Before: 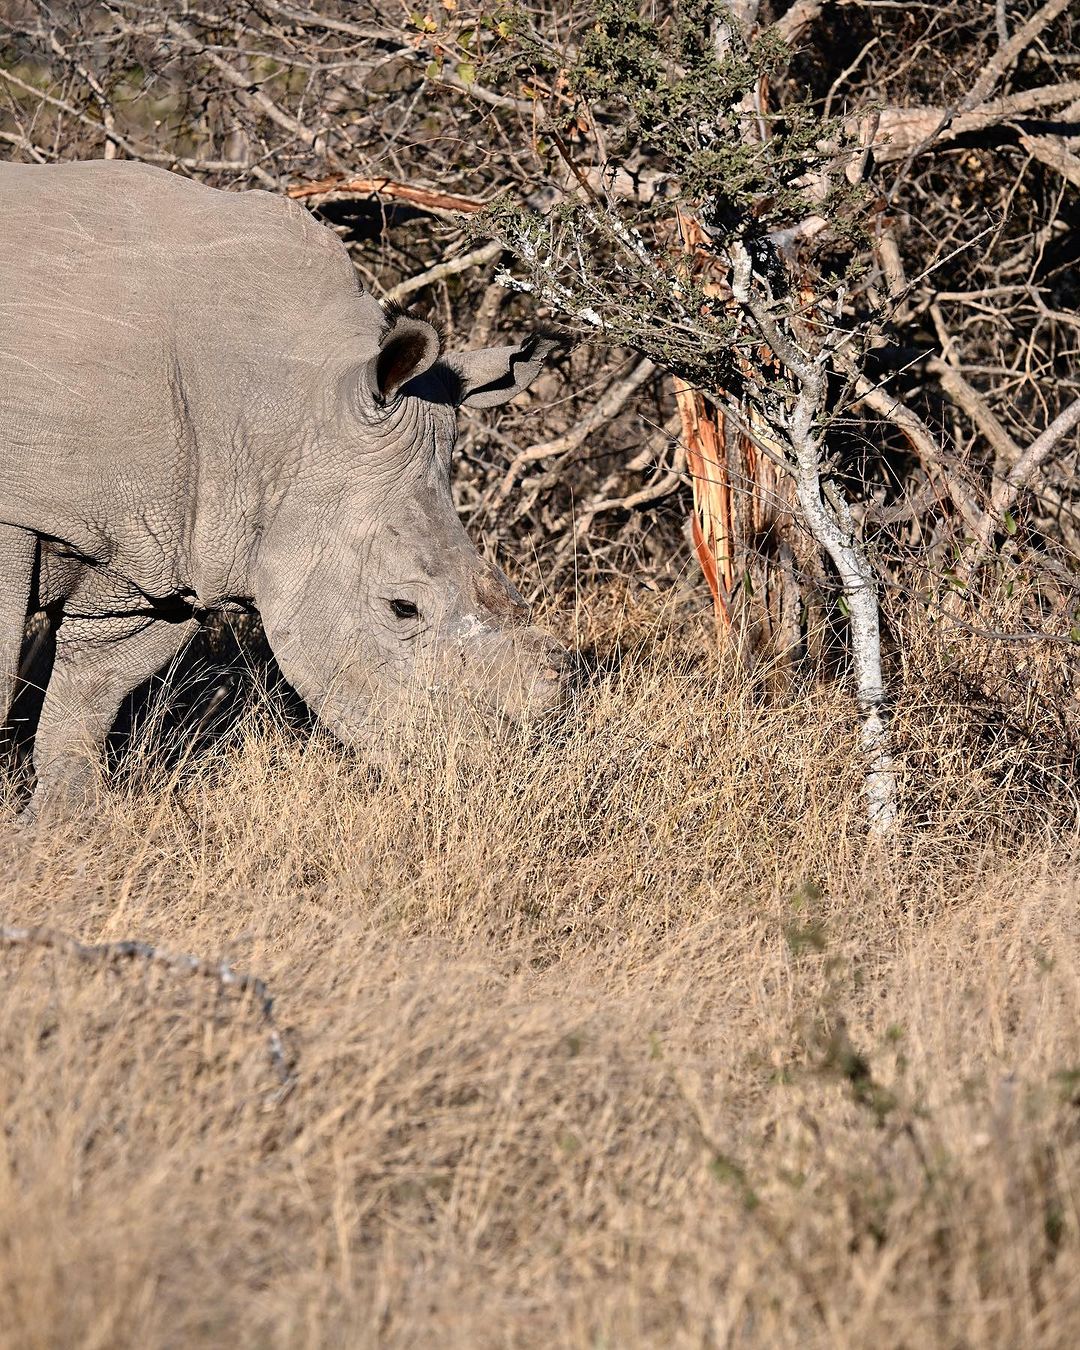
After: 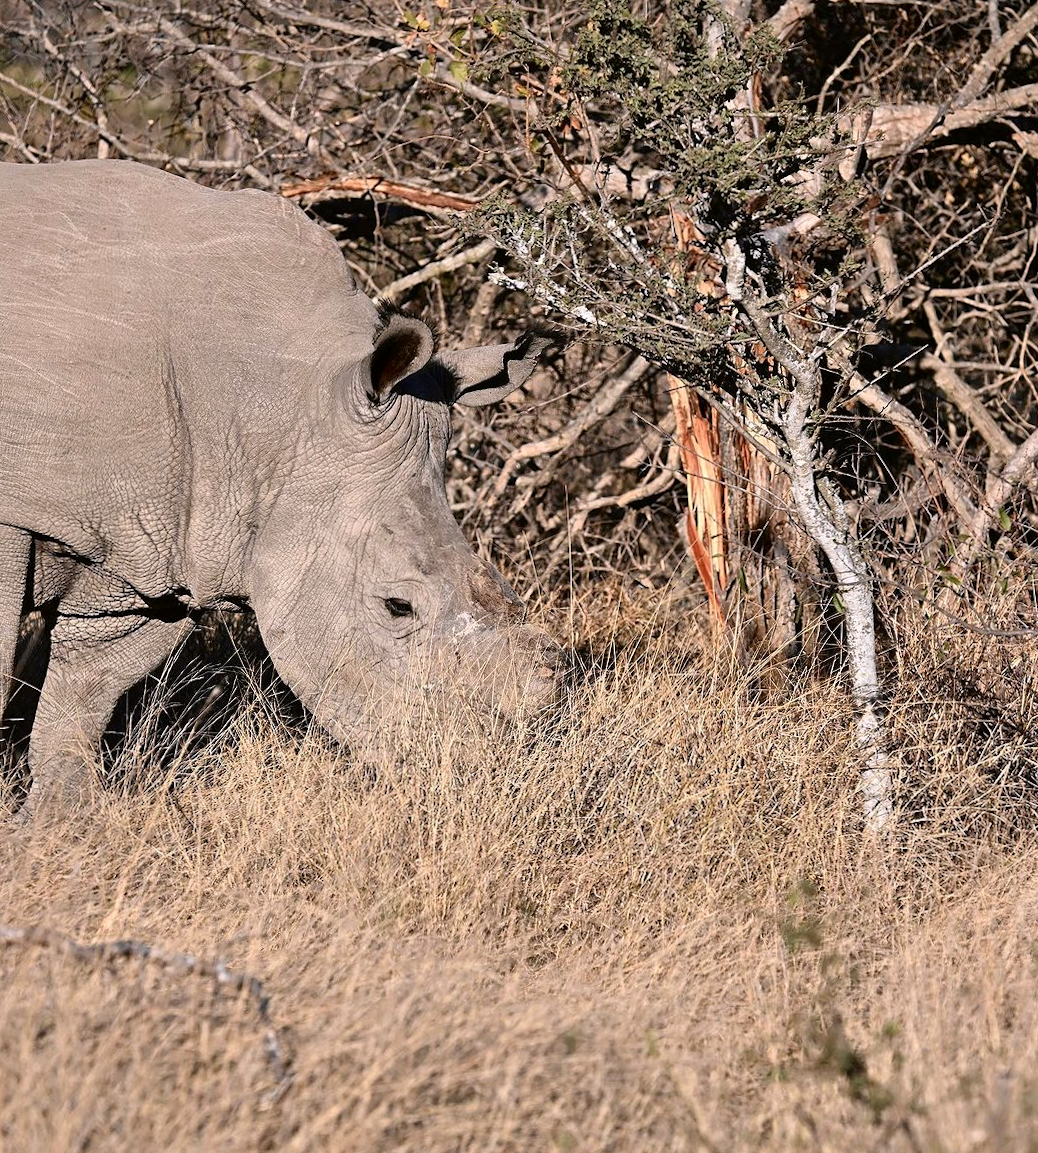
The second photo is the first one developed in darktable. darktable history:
color correction: highlights a* 3.12, highlights b* -1.55, shadows a* -0.101, shadows b* 2.52, saturation 0.98
crop and rotate: angle 0.2°, left 0.275%, right 3.127%, bottom 14.18%
color calibration: illuminant same as pipeline (D50), adaptation none (bypass), gamut compression 1.72
